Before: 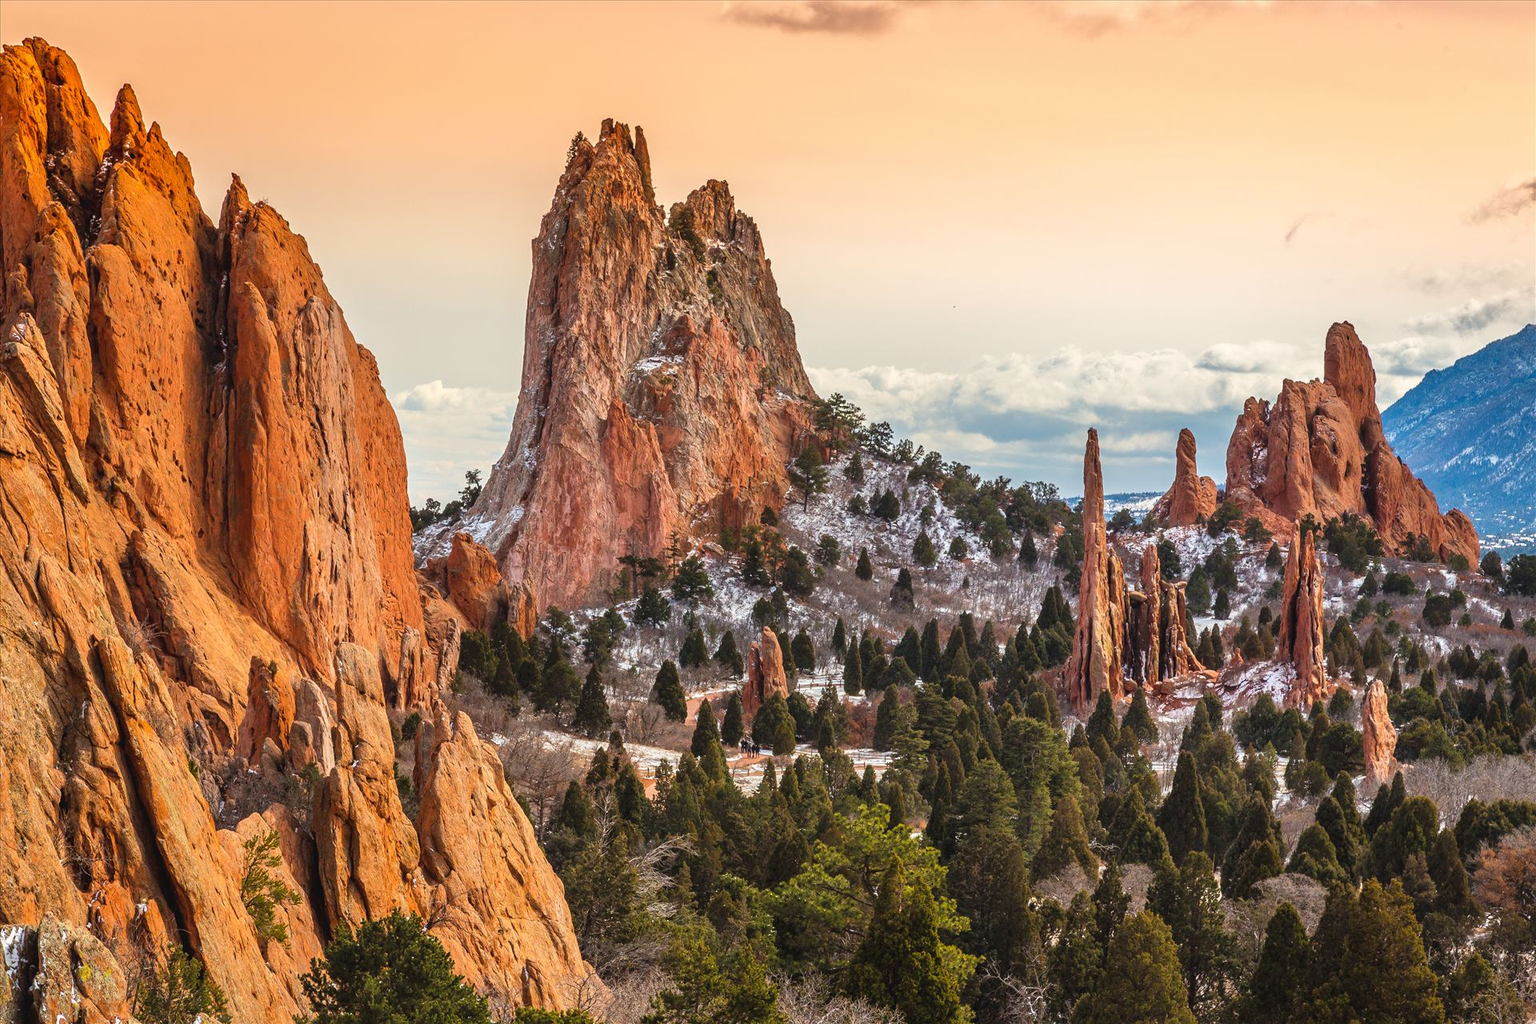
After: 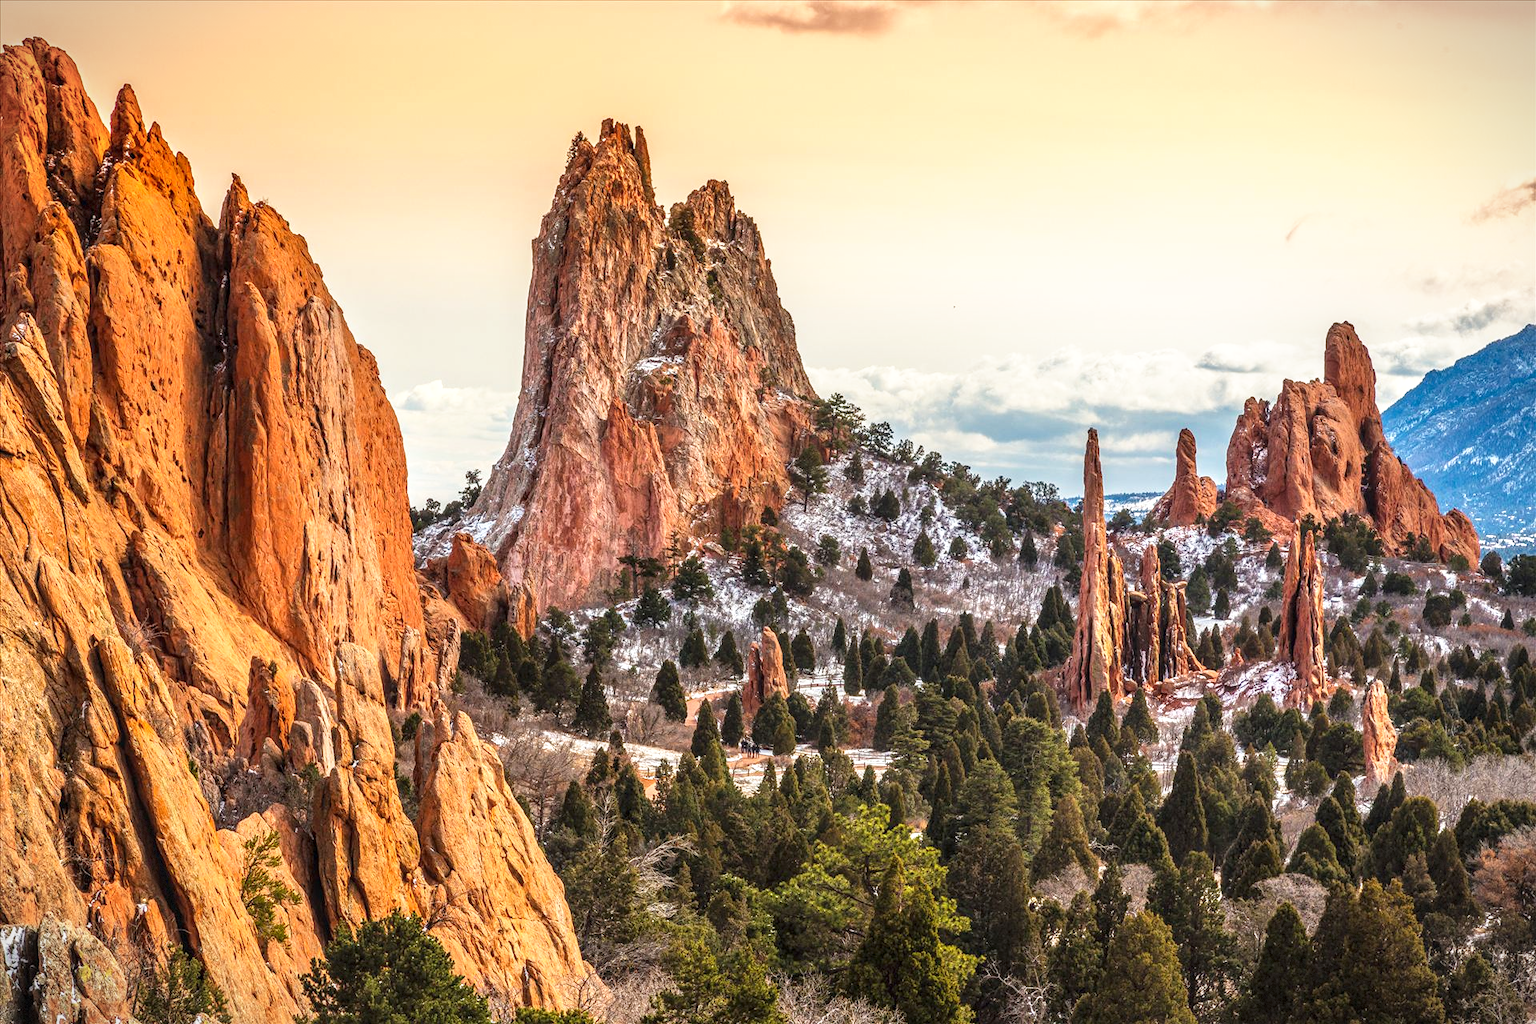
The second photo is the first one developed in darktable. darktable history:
base curve: curves: ch0 [(0, 0) (0.688, 0.865) (1, 1)], preserve colors none
vignetting: fall-off start 100%, brightness -0.406, saturation -0.3, width/height ratio 1.324, dithering 8-bit output, unbound false
local contrast: detail 130%
